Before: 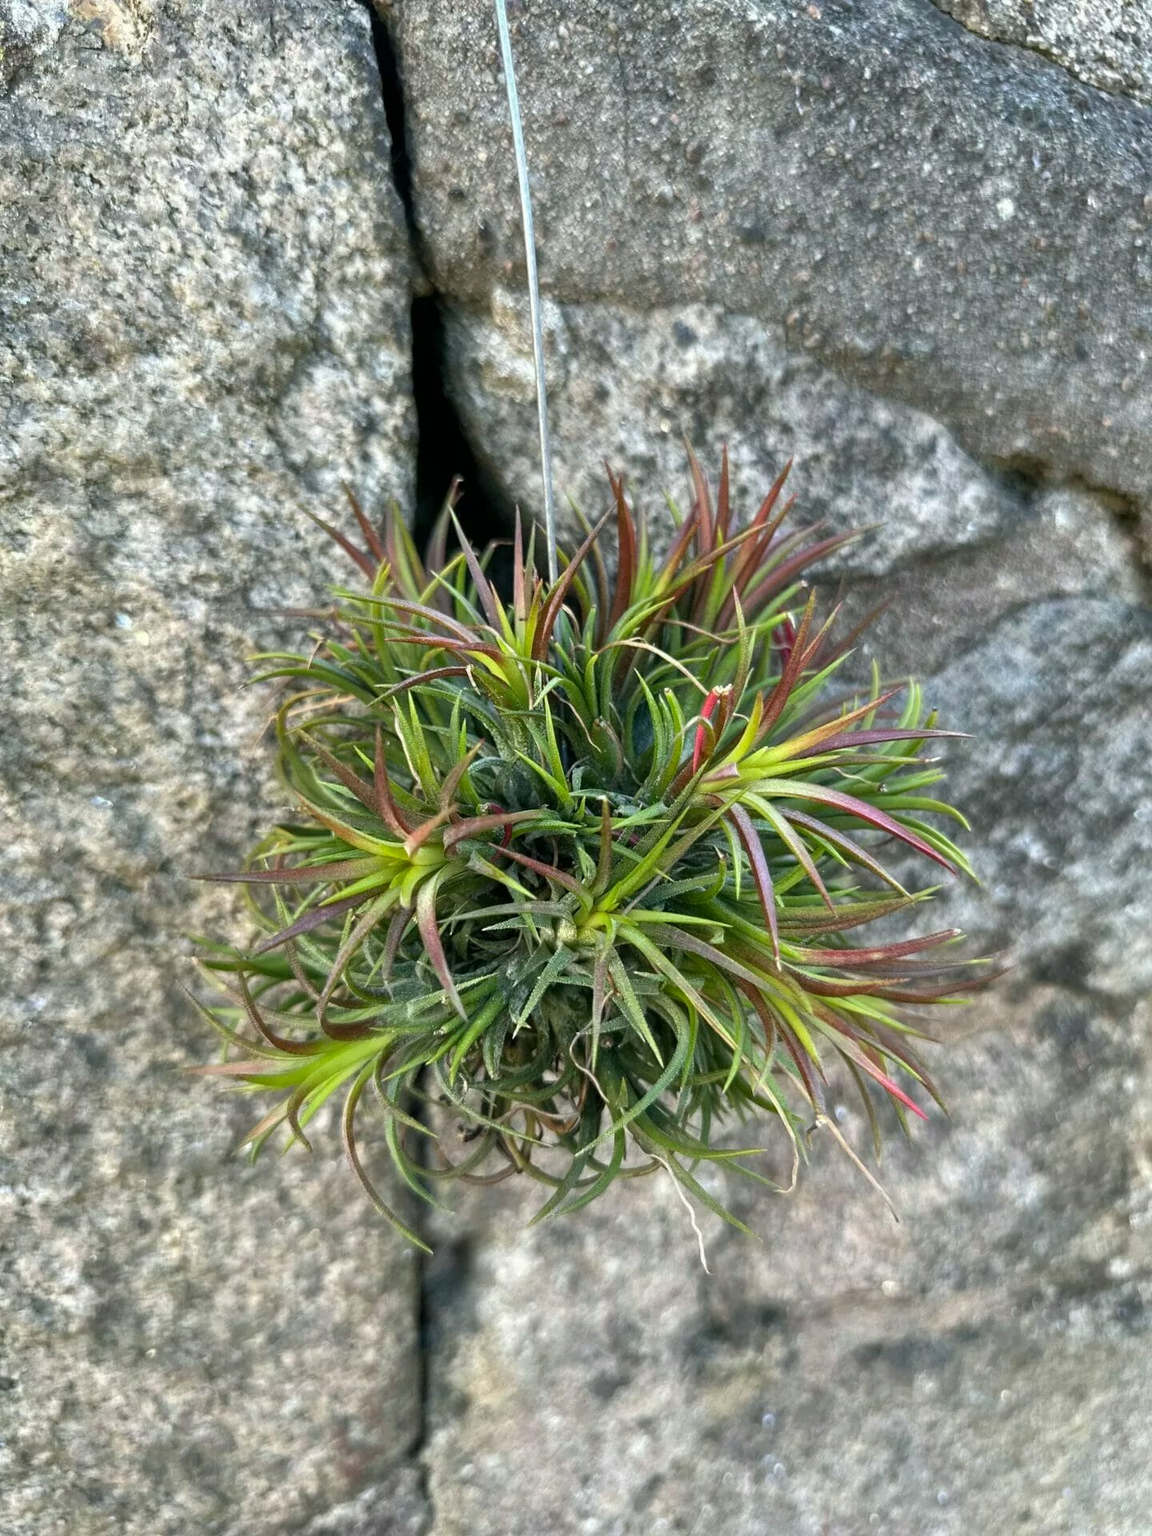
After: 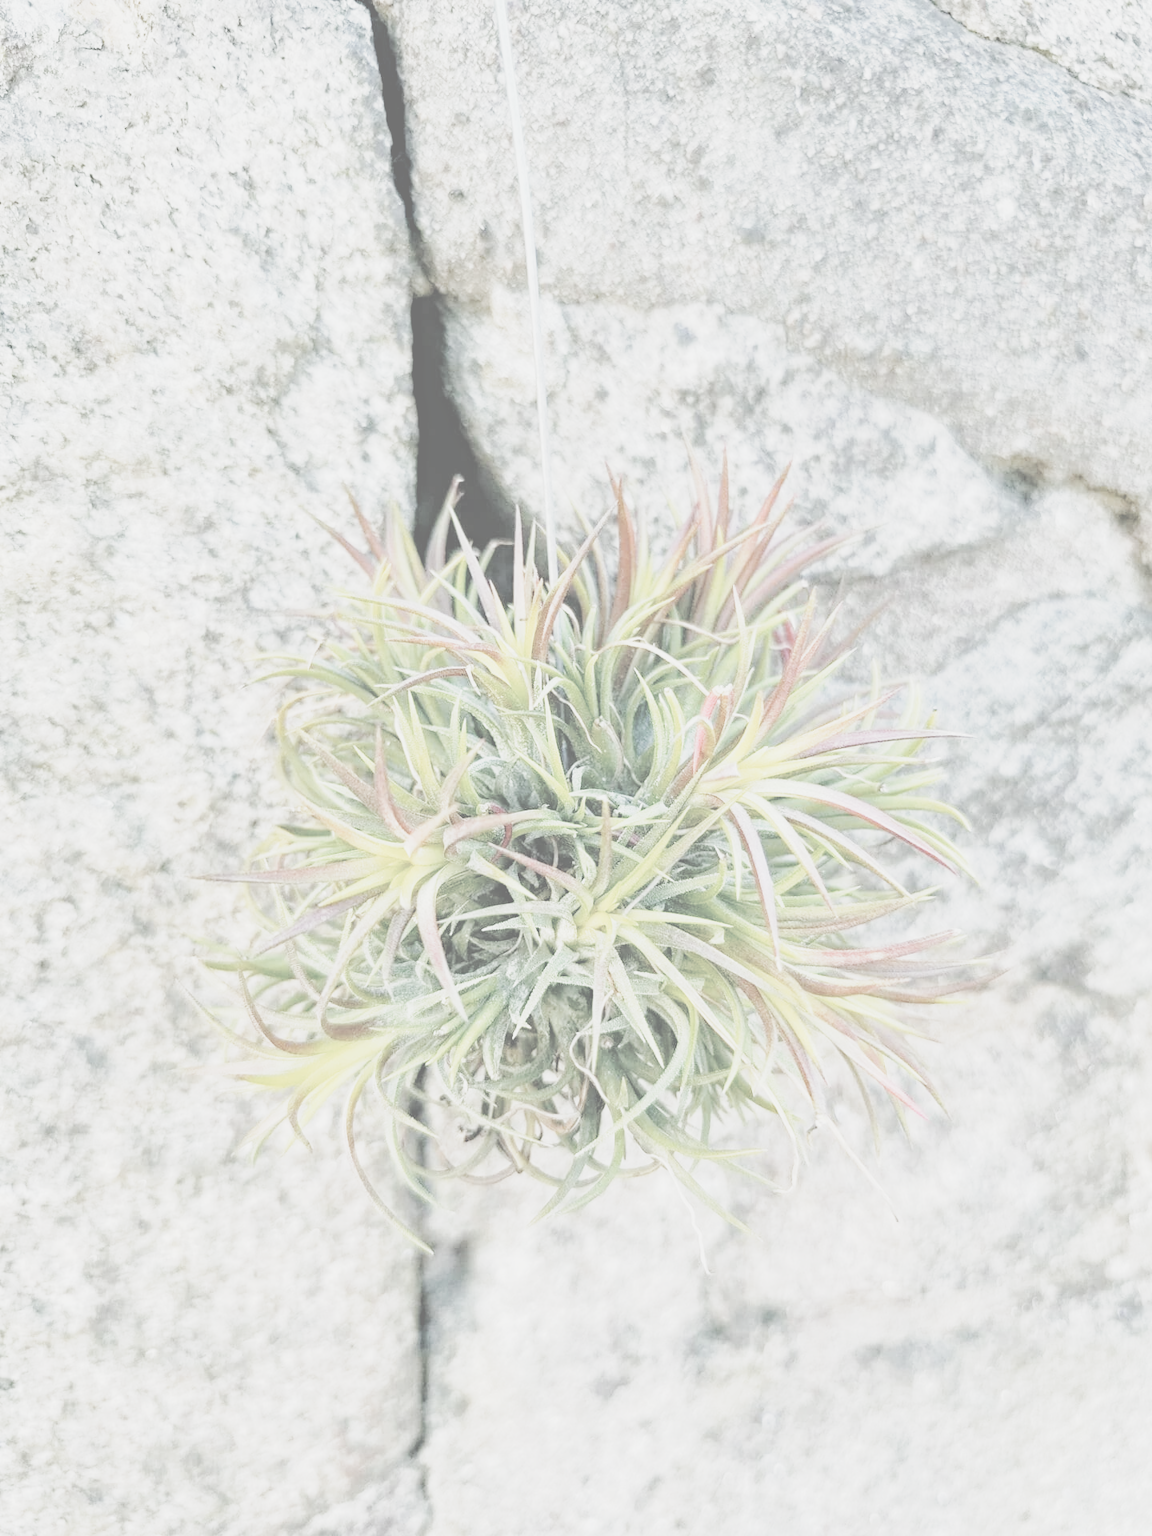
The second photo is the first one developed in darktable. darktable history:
haze removal: adaptive false
base curve: curves: ch0 [(0, 0) (0.028, 0.03) (0.121, 0.232) (0.46, 0.748) (0.859, 0.968) (1, 1)], preserve colors none
contrast brightness saturation: contrast -0.32, brightness 0.75, saturation -0.78
exposure: exposure 1.223 EV, compensate highlight preservation false
